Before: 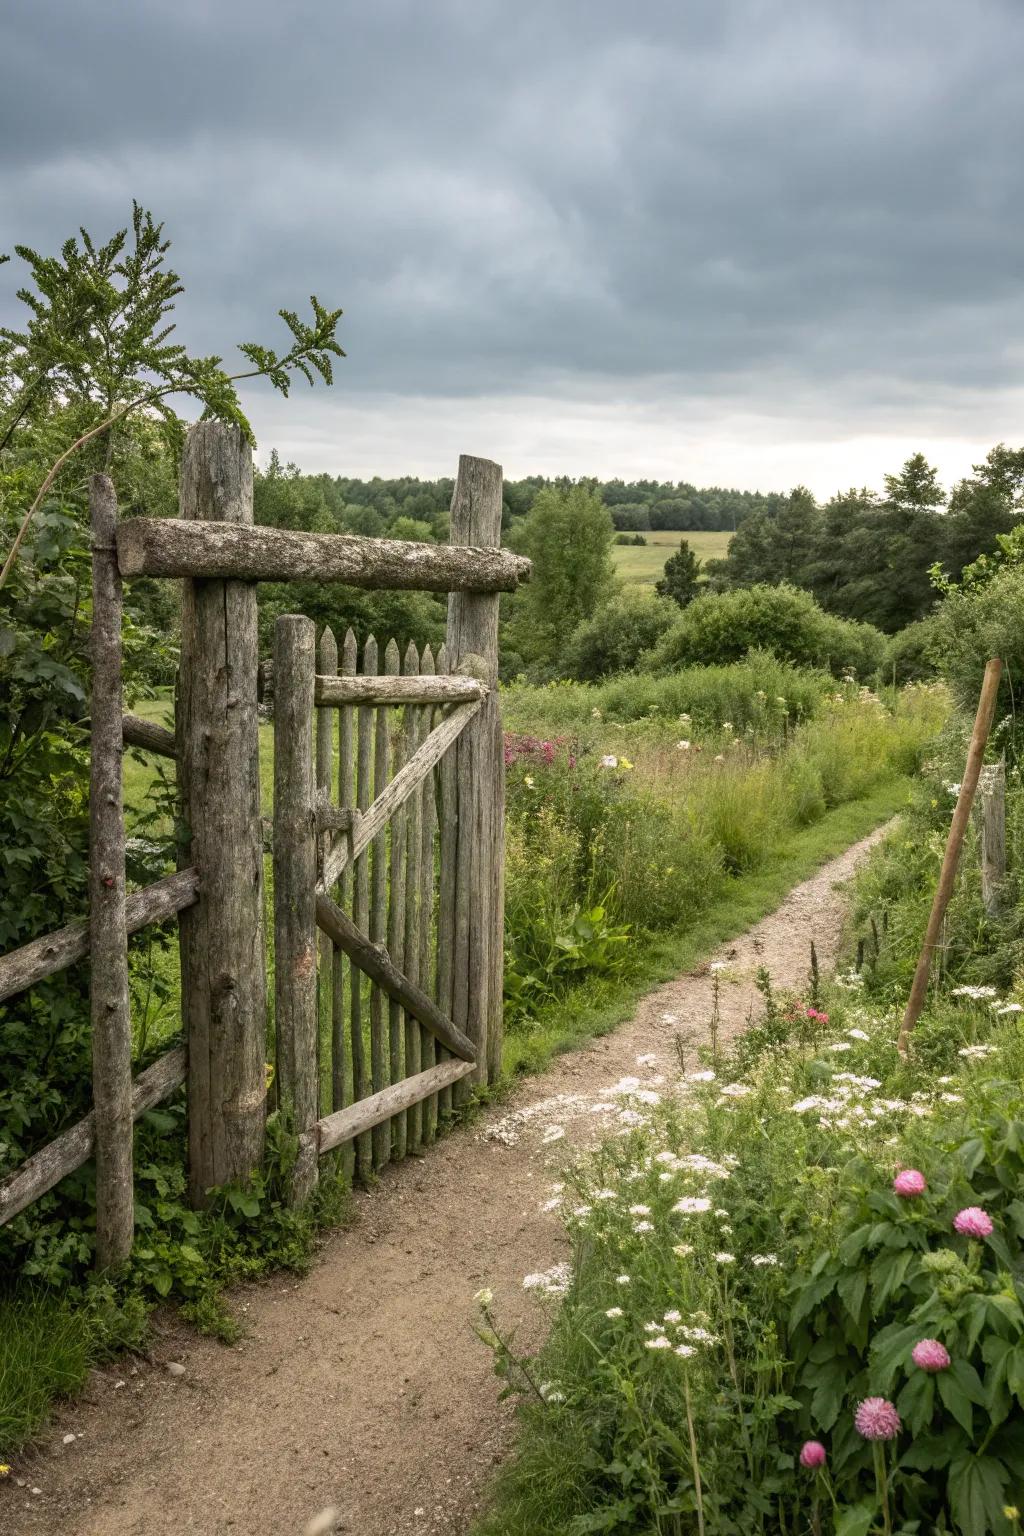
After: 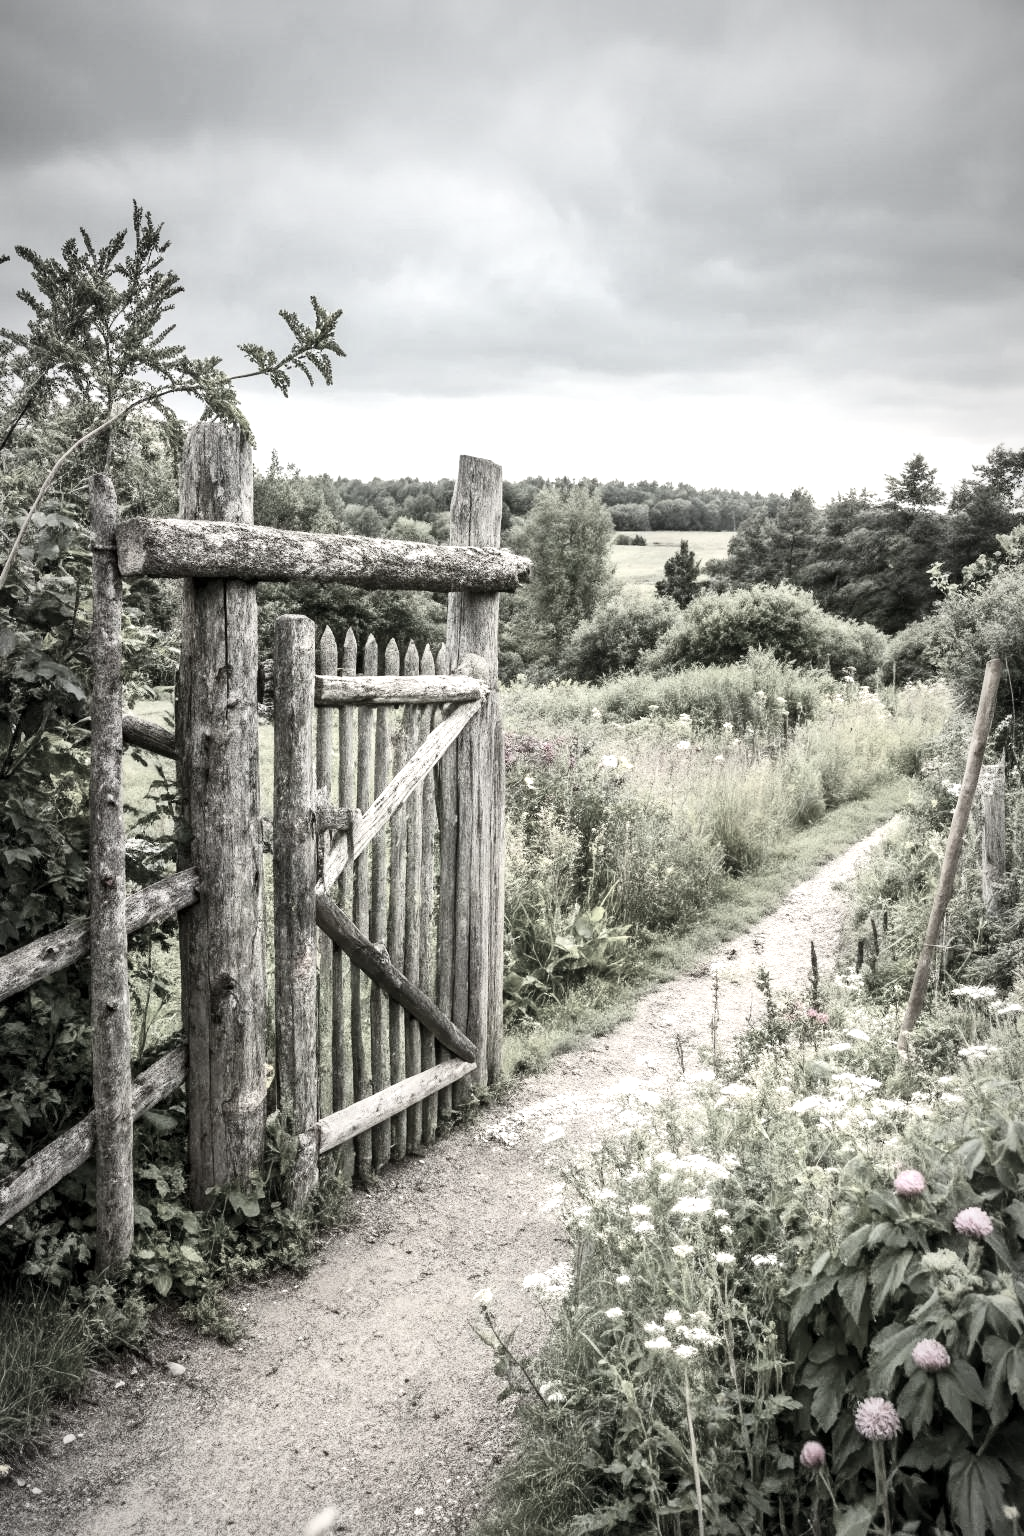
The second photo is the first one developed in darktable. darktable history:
color zones: curves: ch0 [(0, 0.5) (0.143, 0.5) (0.286, 0.5) (0.429, 0.5) (0.571, 0.5) (0.714, 0.476) (0.857, 0.5) (1, 0.5)]; ch2 [(0, 0.5) (0.143, 0.5) (0.286, 0.5) (0.429, 0.5) (0.571, 0.5) (0.714, 0.487) (0.857, 0.5) (1, 0.5)], mix 100.65%
exposure: exposure 0.671 EV, compensate exposure bias true, compensate highlight preservation false
contrast brightness saturation: contrast 0.237, brightness 0.092
local contrast: mode bilateral grid, contrast 21, coarseness 49, detail 132%, midtone range 0.2
vignetting: fall-off radius 69.96%, center (-0.036, 0.153), automatic ratio true
color correction: highlights b* -0.028, saturation 0.216
